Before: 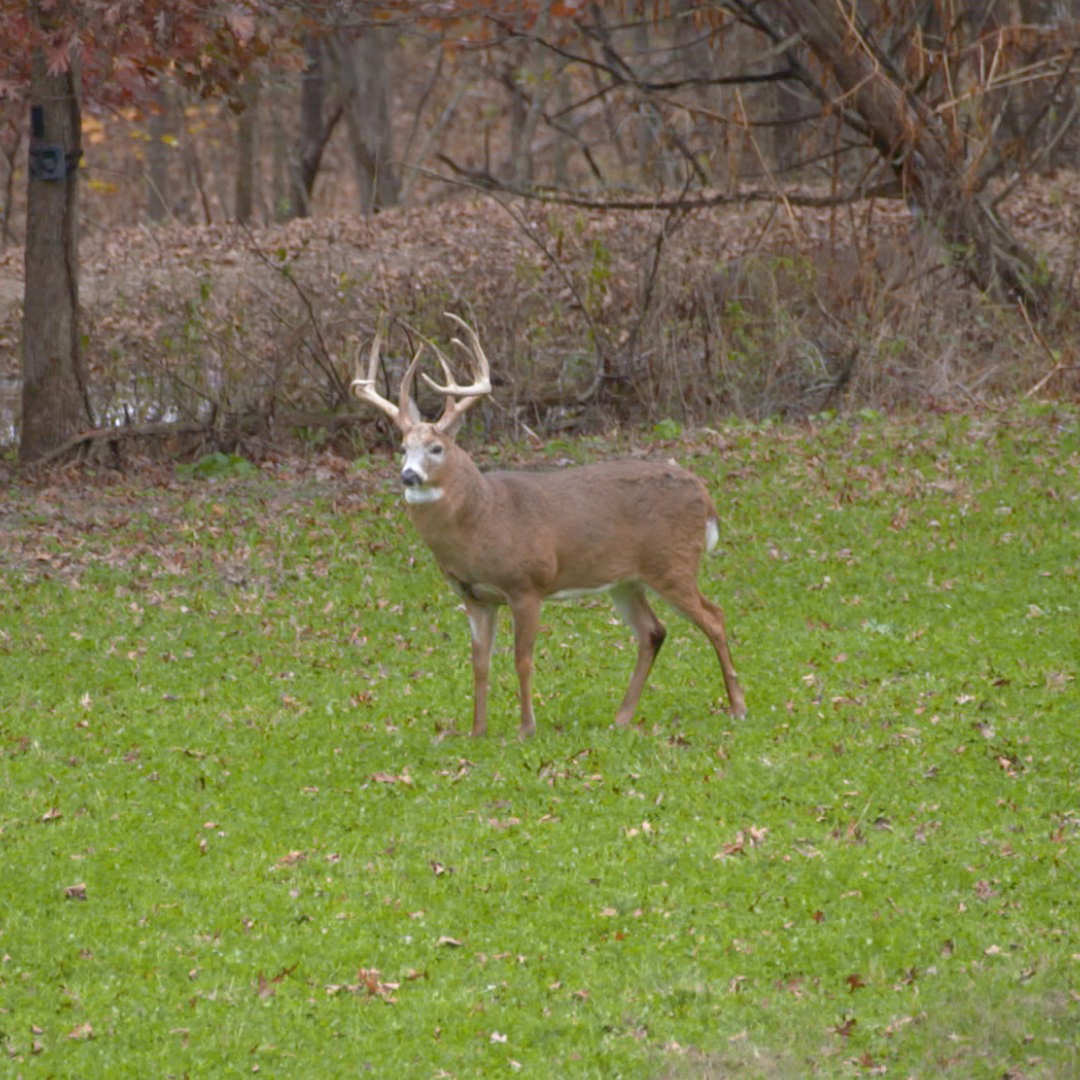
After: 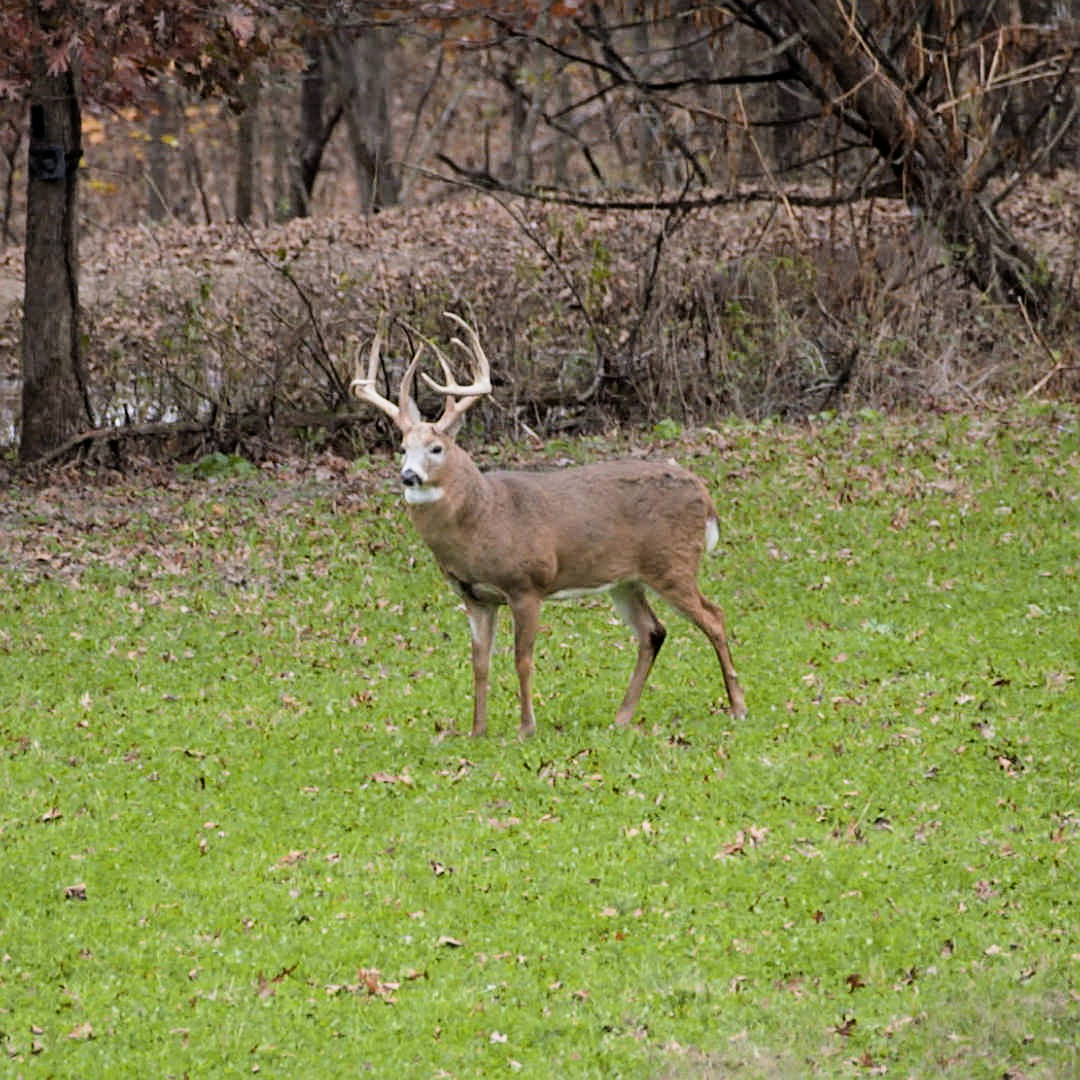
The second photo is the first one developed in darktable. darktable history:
filmic rgb: black relative exposure -5 EV, hardness 2.88, contrast 1.3
tone equalizer: -8 EV -0.417 EV, -7 EV -0.389 EV, -6 EV -0.333 EV, -5 EV -0.222 EV, -3 EV 0.222 EV, -2 EV 0.333 EV, -1 EV 0.389 EV, +0 EV 0.417 EV, edges refinement/feathering 500, mask exposure compensation -1.57 EV, preserve details no
sharpen: on, module defaults
